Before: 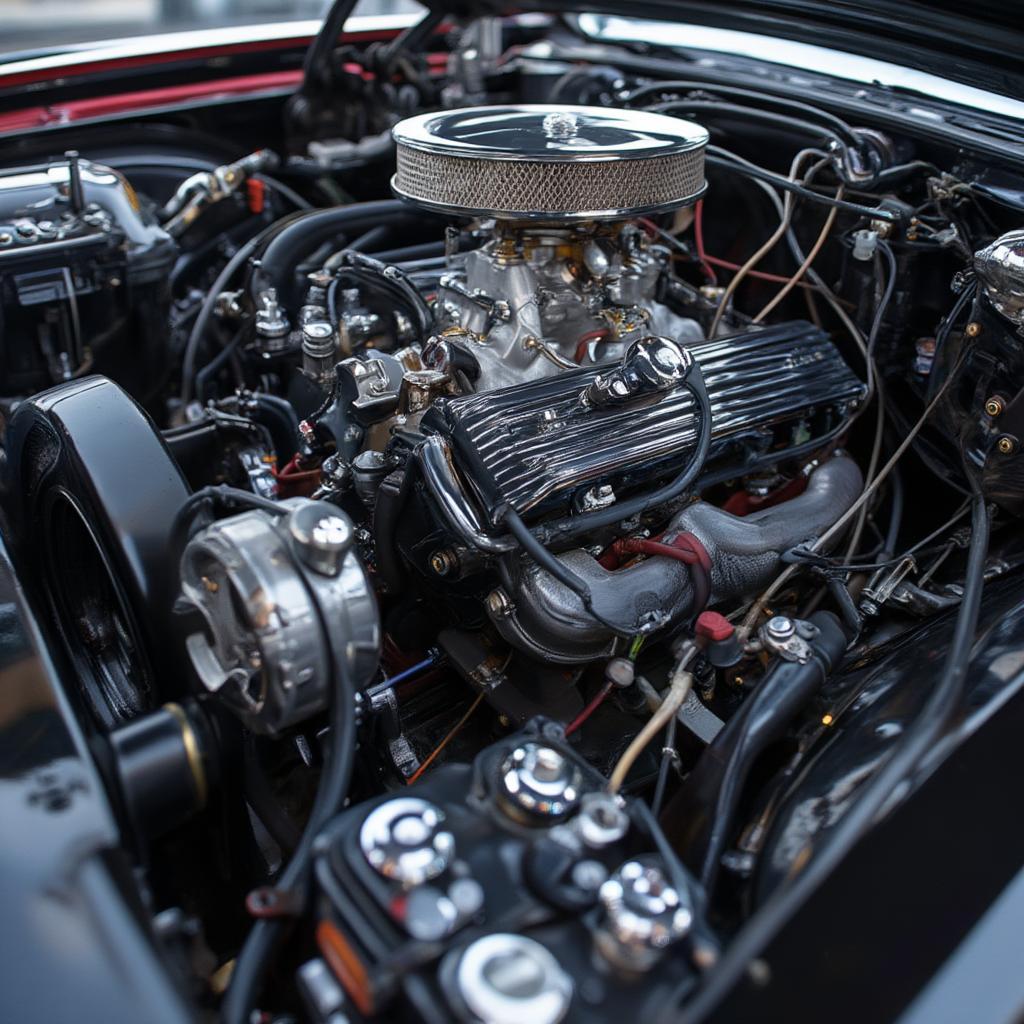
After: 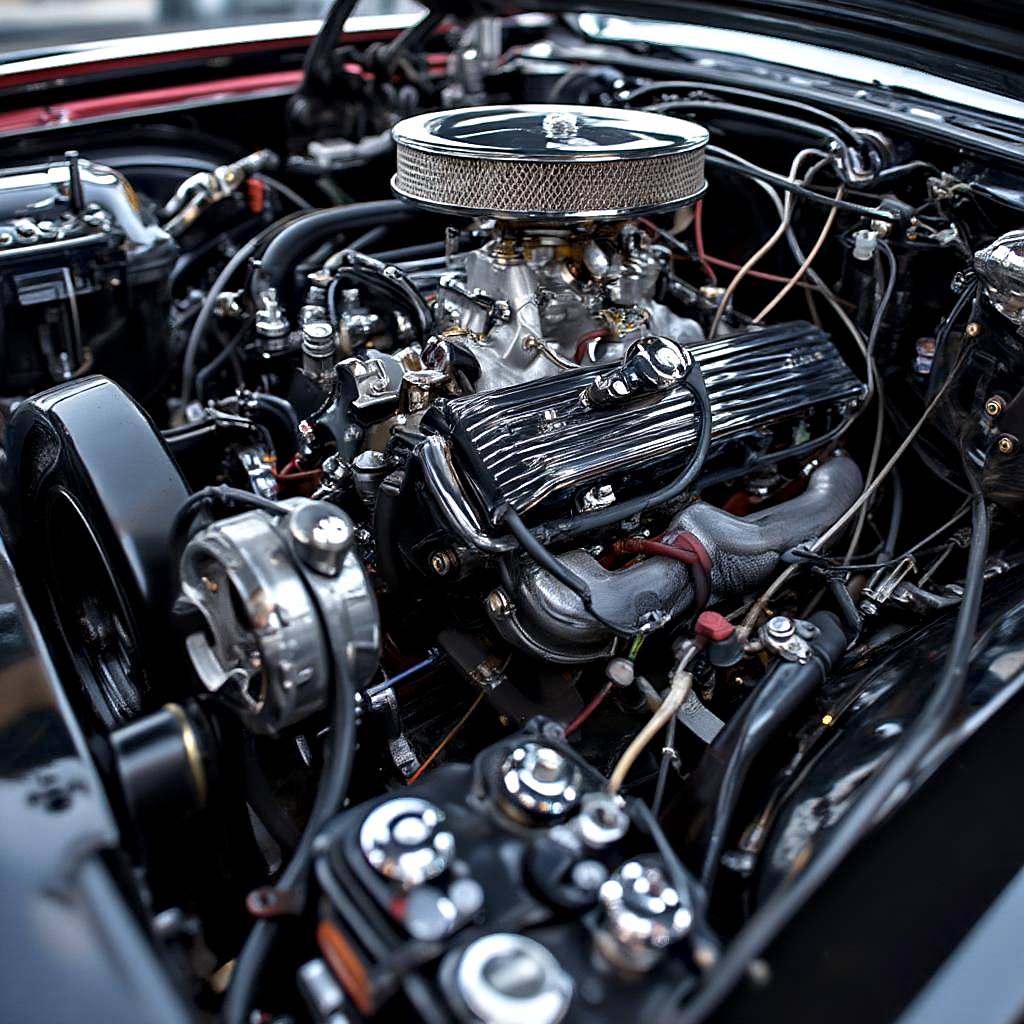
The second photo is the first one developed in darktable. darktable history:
contrast equalizer: y [[0.513, 0.565, 0.608, 0.562, 0.512, 0.5], [0.5 ×6], [0.5, 0.5, 0.5, 0.528, 0.598, 0.658], [0 ×6], [0 ×6]]
sharpen: on, module defaults
